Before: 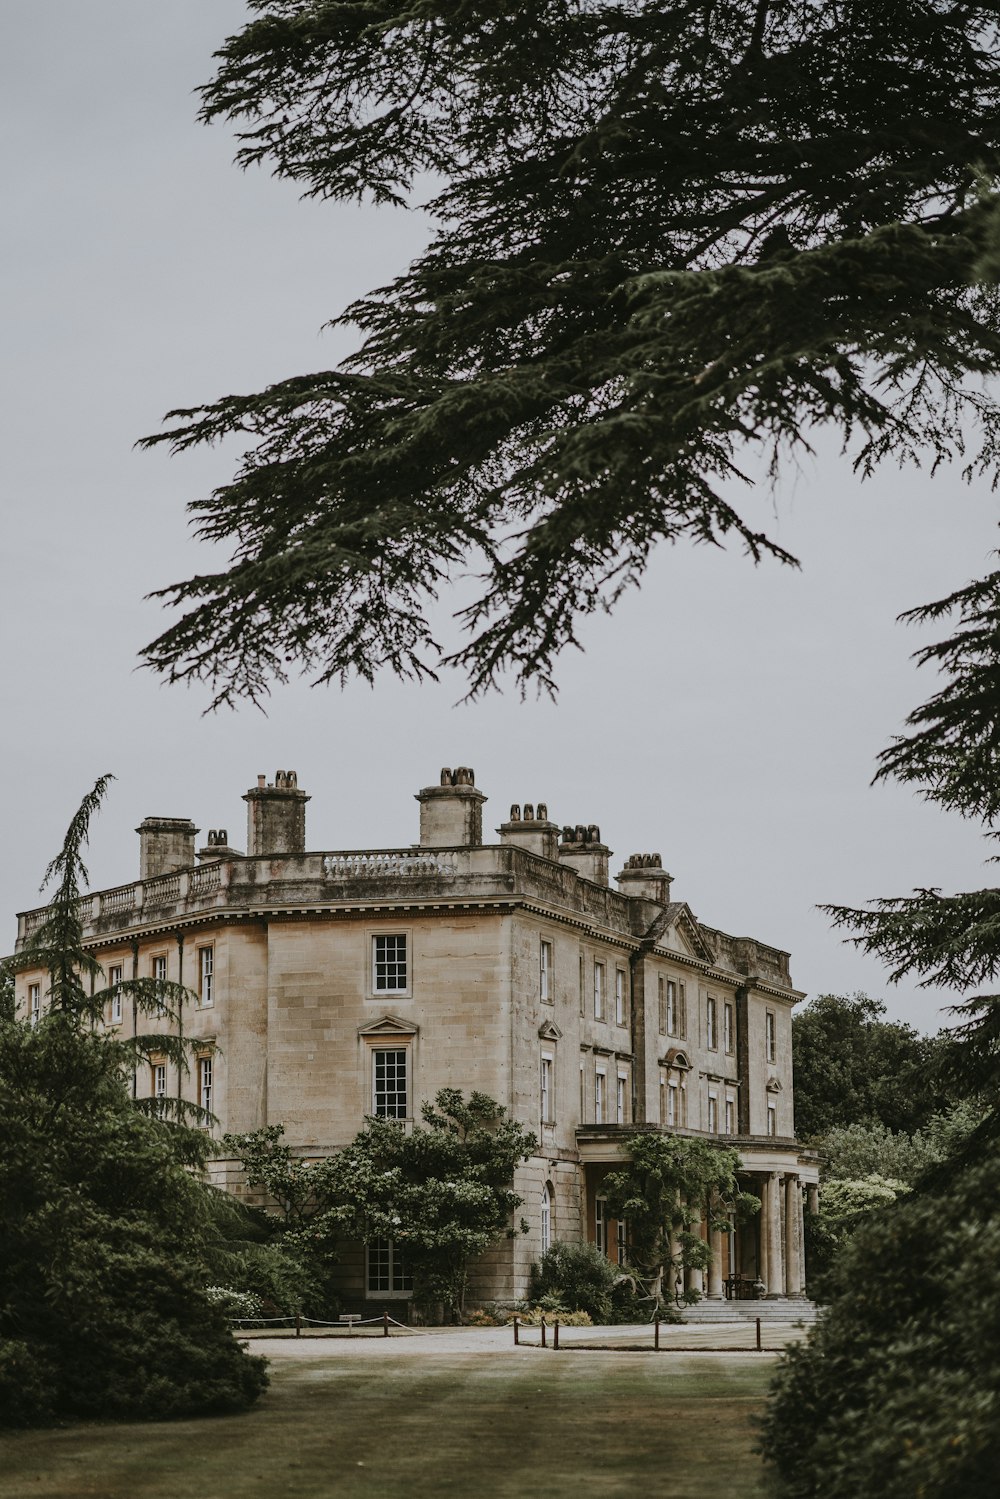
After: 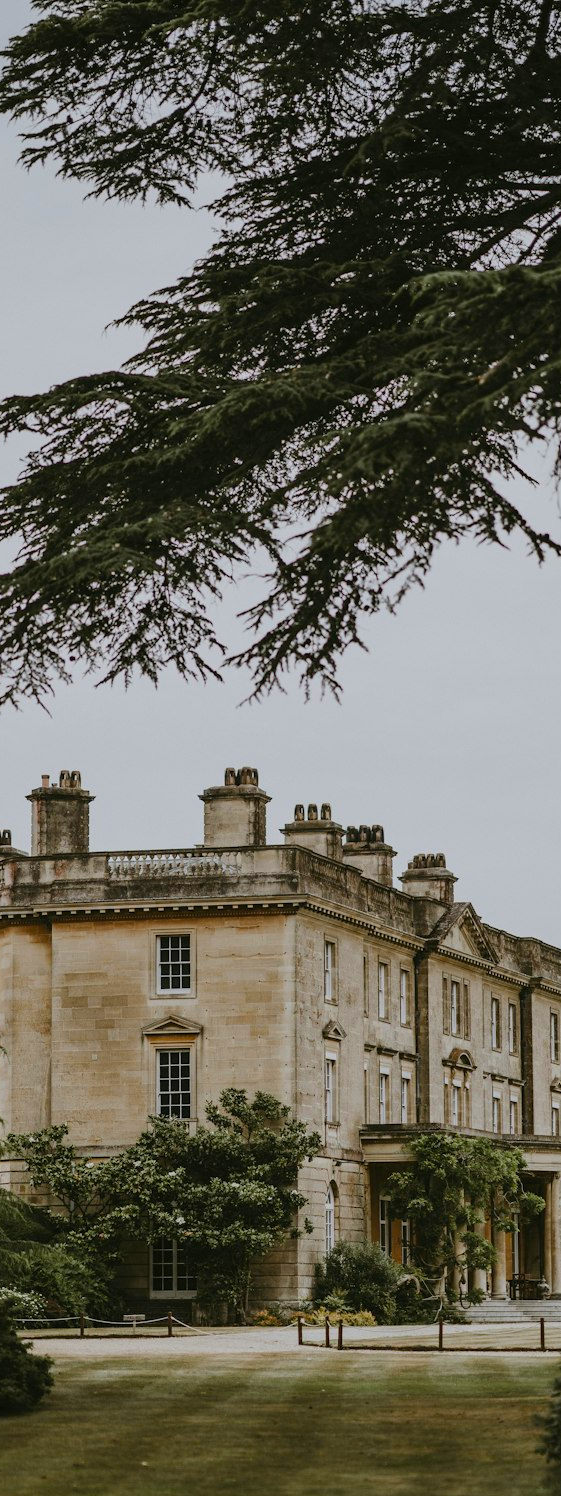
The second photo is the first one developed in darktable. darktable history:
color balance rgb: perceptual saturation grading › global saturation 30%, global vibrance 20%
crop: left 21.674%, right 22.086%
